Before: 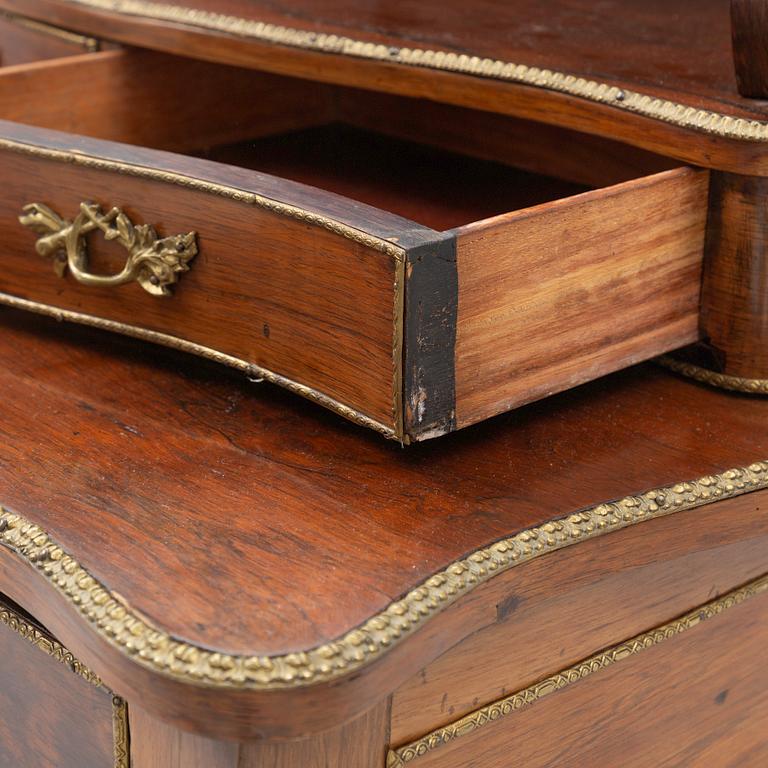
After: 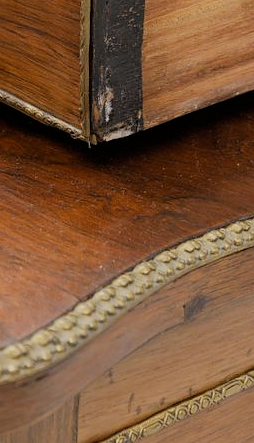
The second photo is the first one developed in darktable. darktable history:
crop: left 40.878%, top 39.176%, right 25.993%, bottom 3.081%
color contrast: green-magenta contrast 0.81
filmic rgb: black relative exposure -7.65 EV, white relative exposure 4.56 EV, hardness 3.61
